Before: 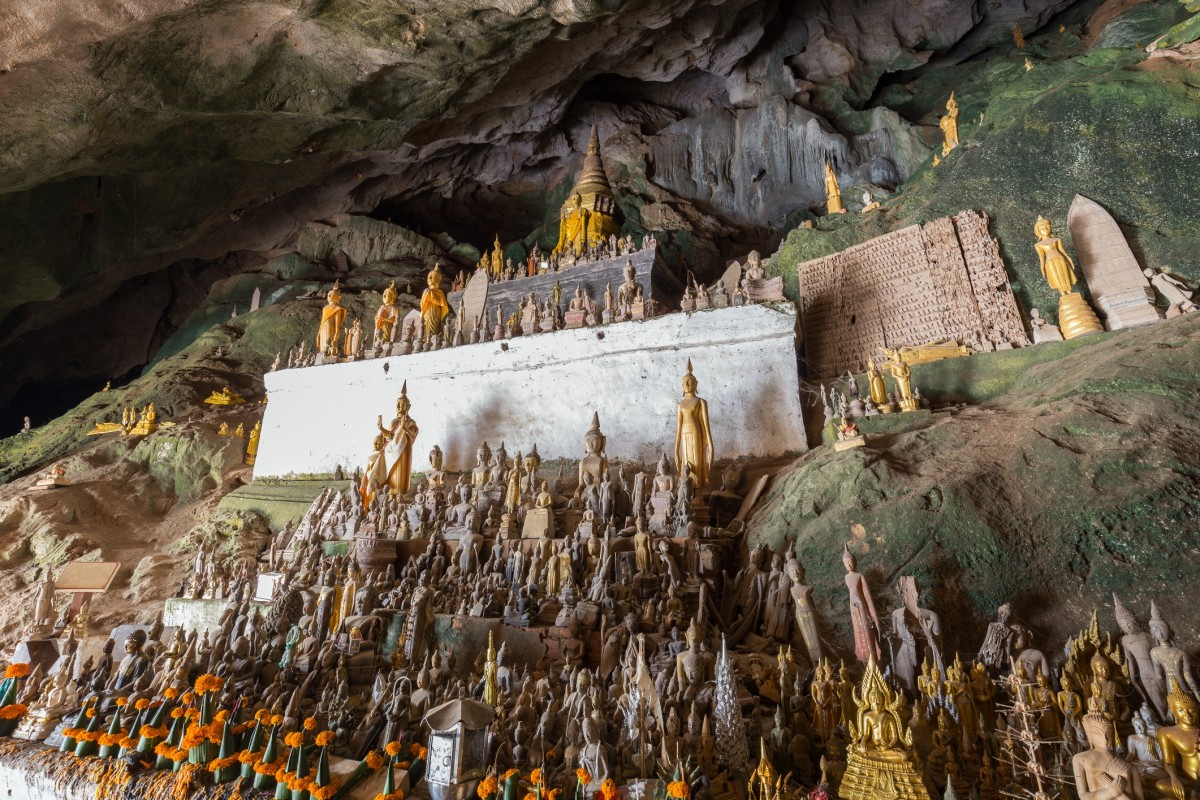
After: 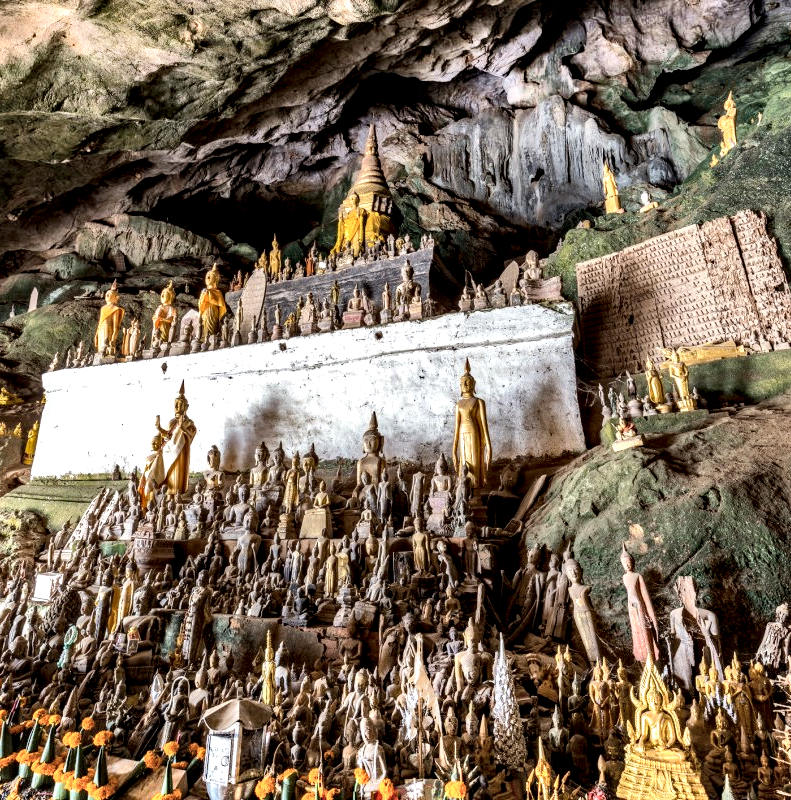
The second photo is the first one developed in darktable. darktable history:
haze removal: strength 0.287, distance 0.245, compatibility mode true, adaptive false
shadows and highlights: radius 123.83, shadows 99.28, white point adjustment -2.85, highlights -99.05, soften with gaussian
local contrast: highlights 80%, shadows 57%, detail 174%, midtone range 0.604
crop and rotate: left 18.536%, right 15.494%
